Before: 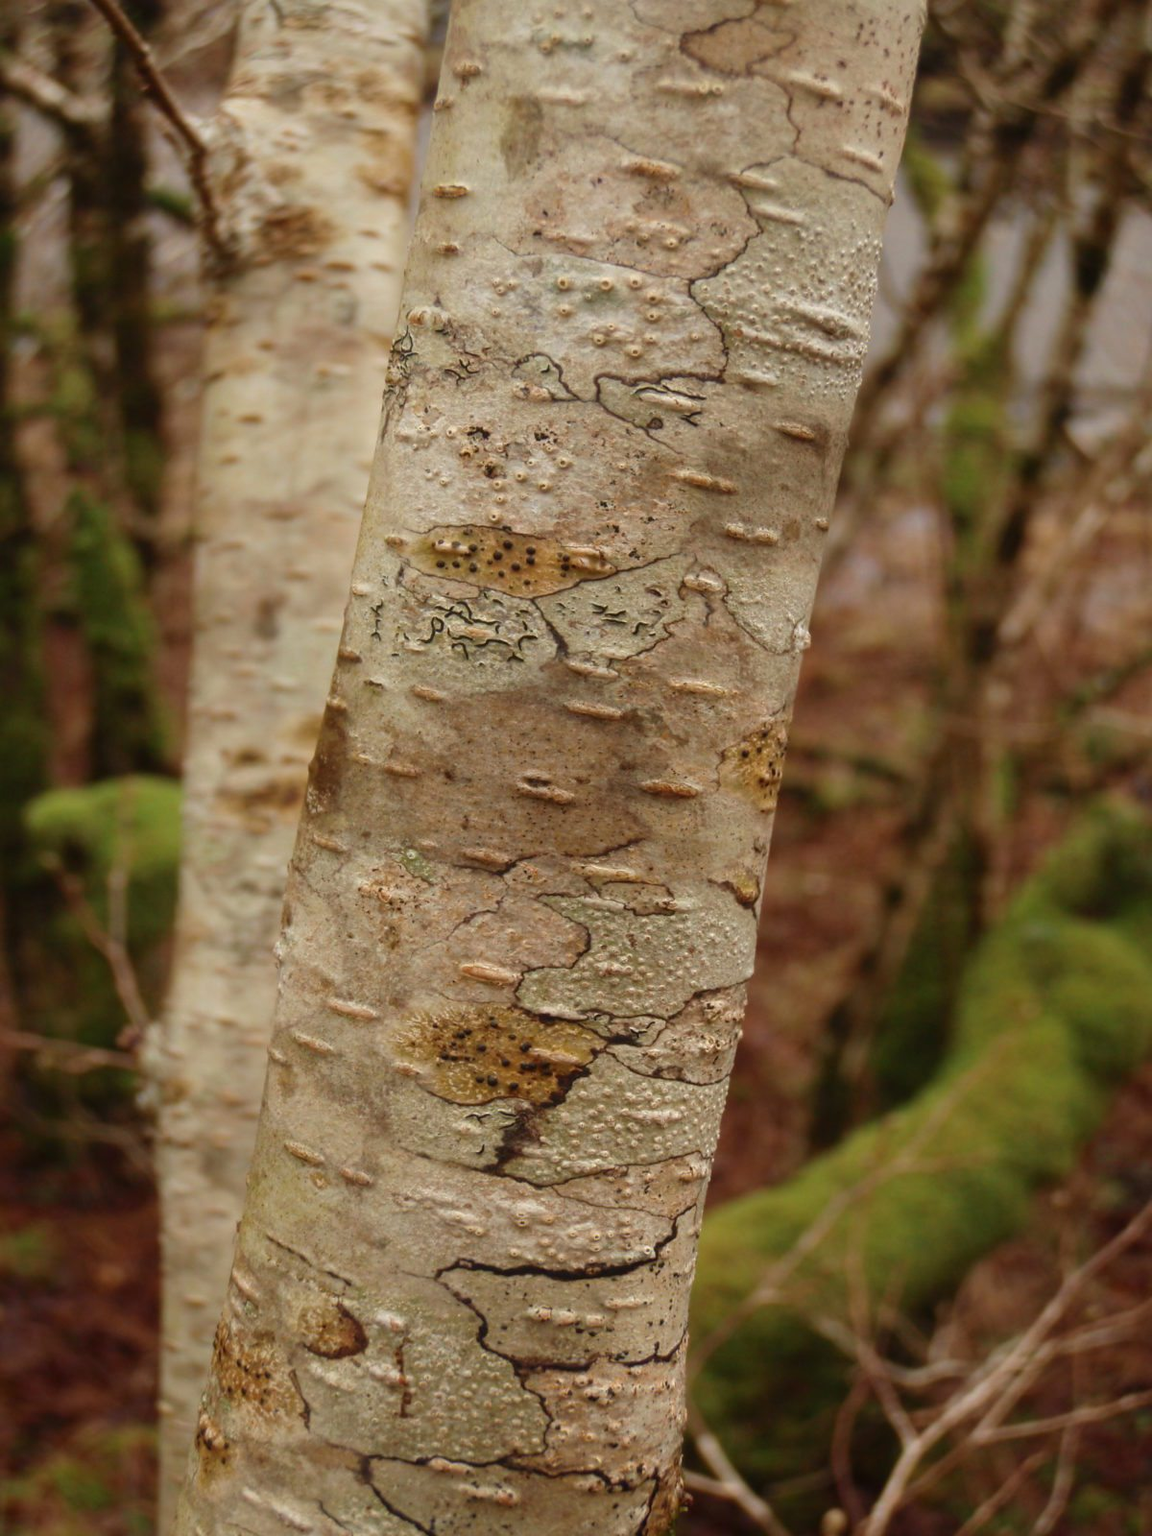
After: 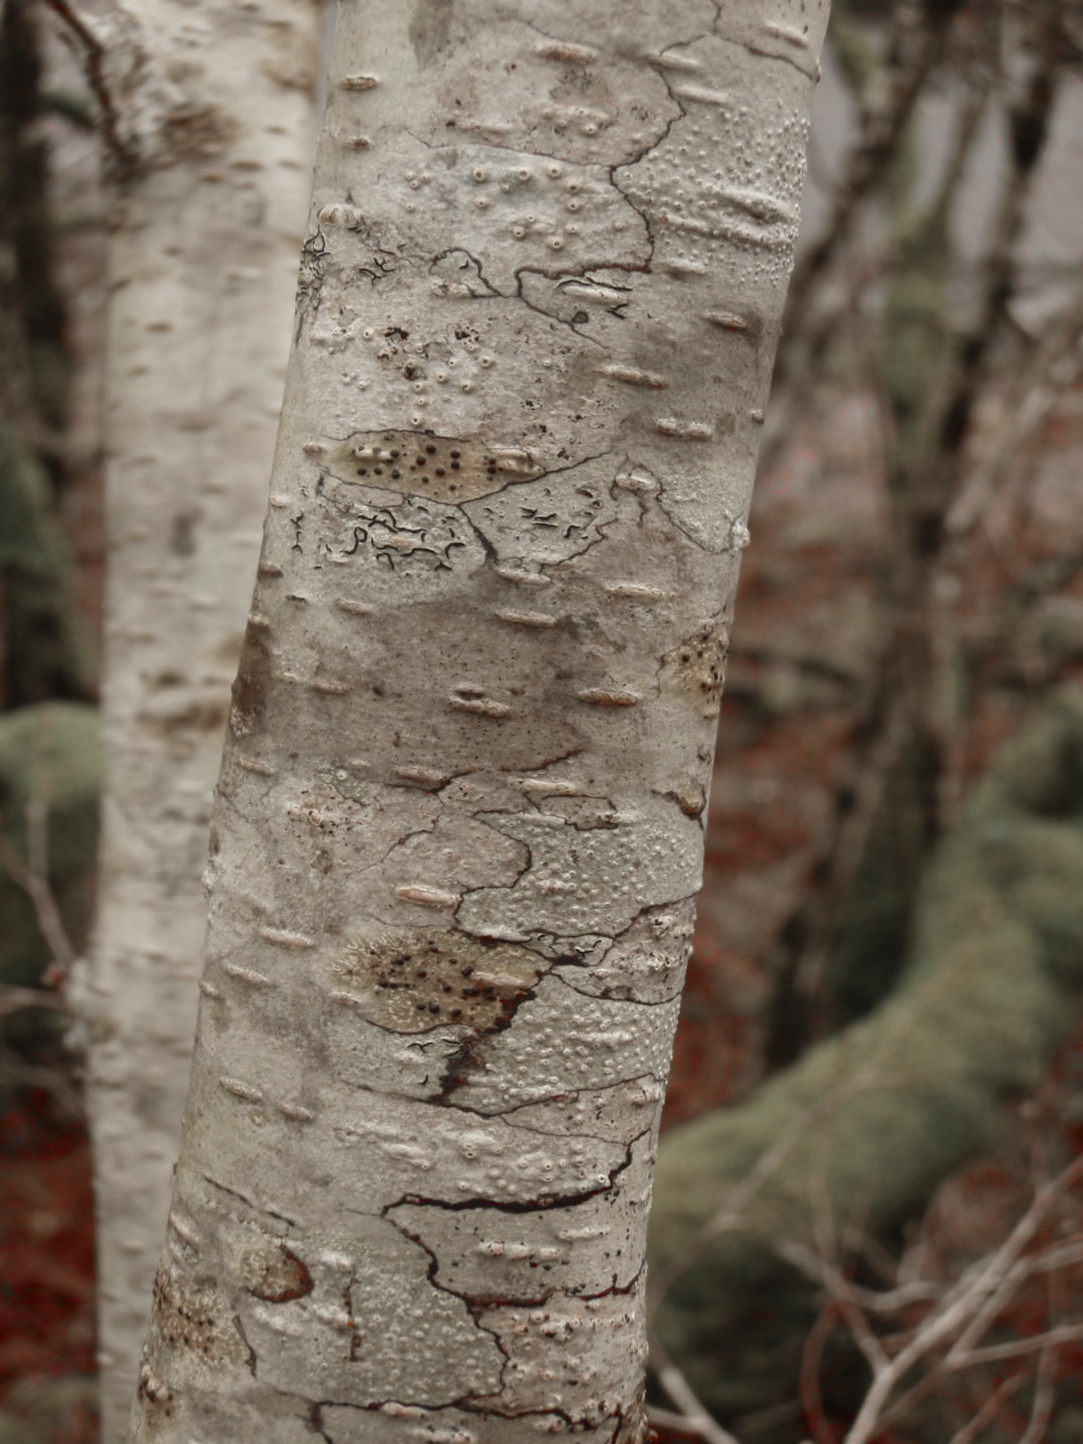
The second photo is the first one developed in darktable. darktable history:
color zones: curves: ch1 [(0, 0.831) (0.08, 0.771) (0.157, 0.268) (0.241, 0.207) (0.562, -0.005) (0.714, -0.013) (0.876, 0.01) (1, 0.831)]
crop and rotate: angle 1.96°, left 5.673%, top 5.673%
